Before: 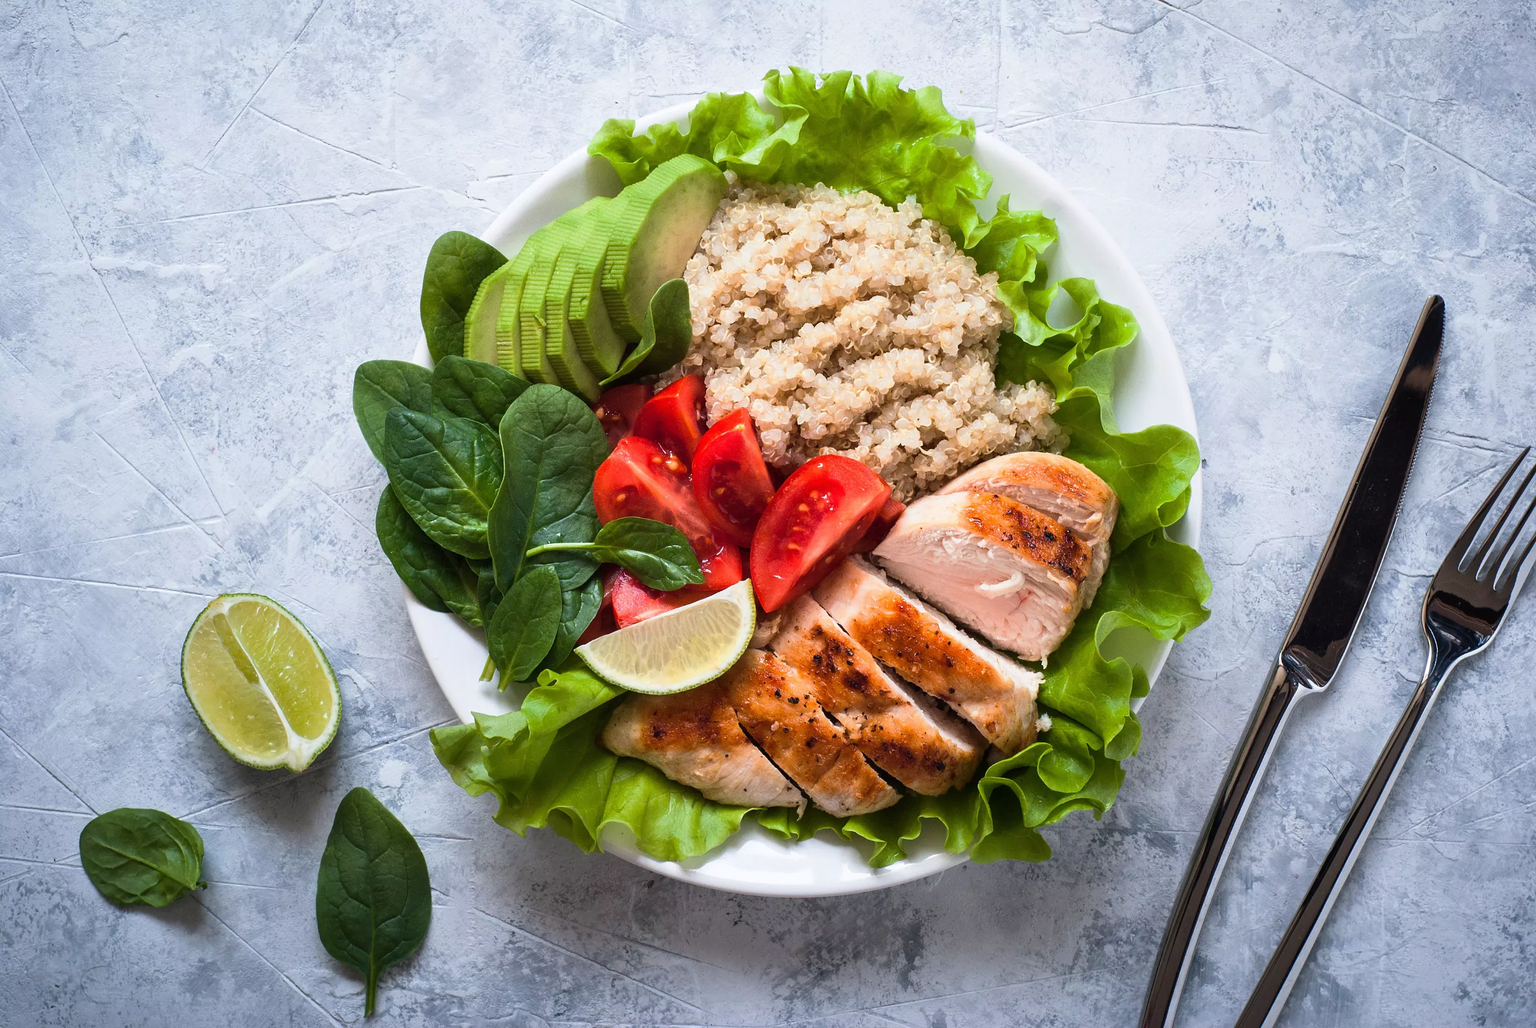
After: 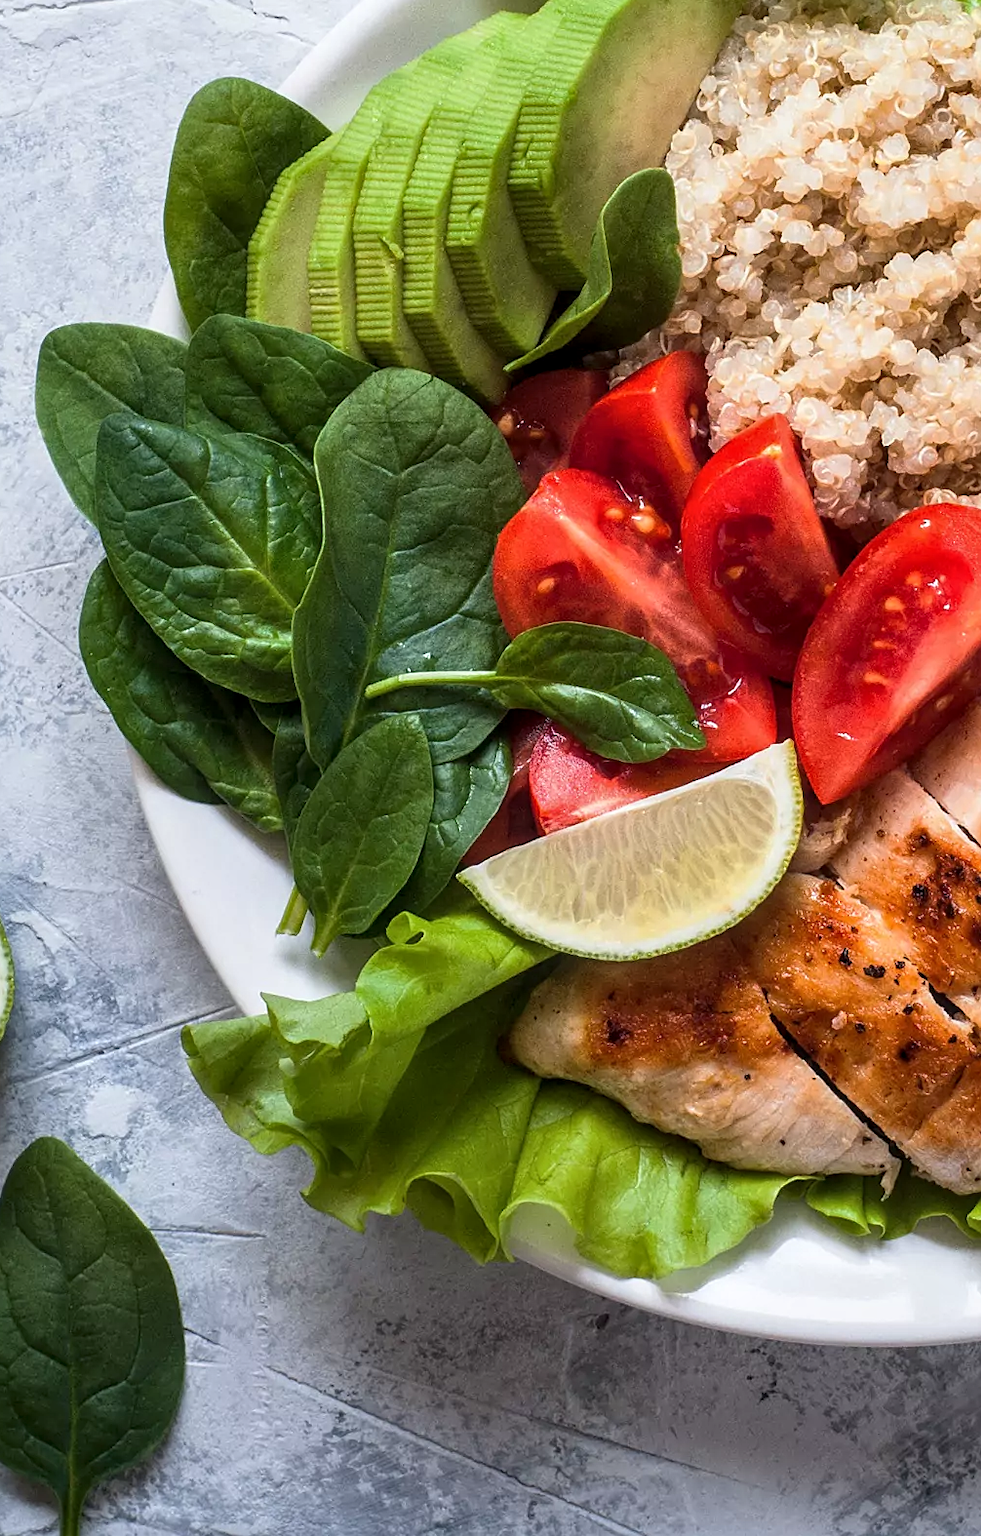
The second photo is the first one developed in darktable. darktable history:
local contrast: on, module defaults
crop and rotate: left 21.77%, top 18.528%, right 44.676%, bottom 2.997%
sharpen: amount 0.2
exposure: exposure -0.072 EV, compensate highlight preservation false
